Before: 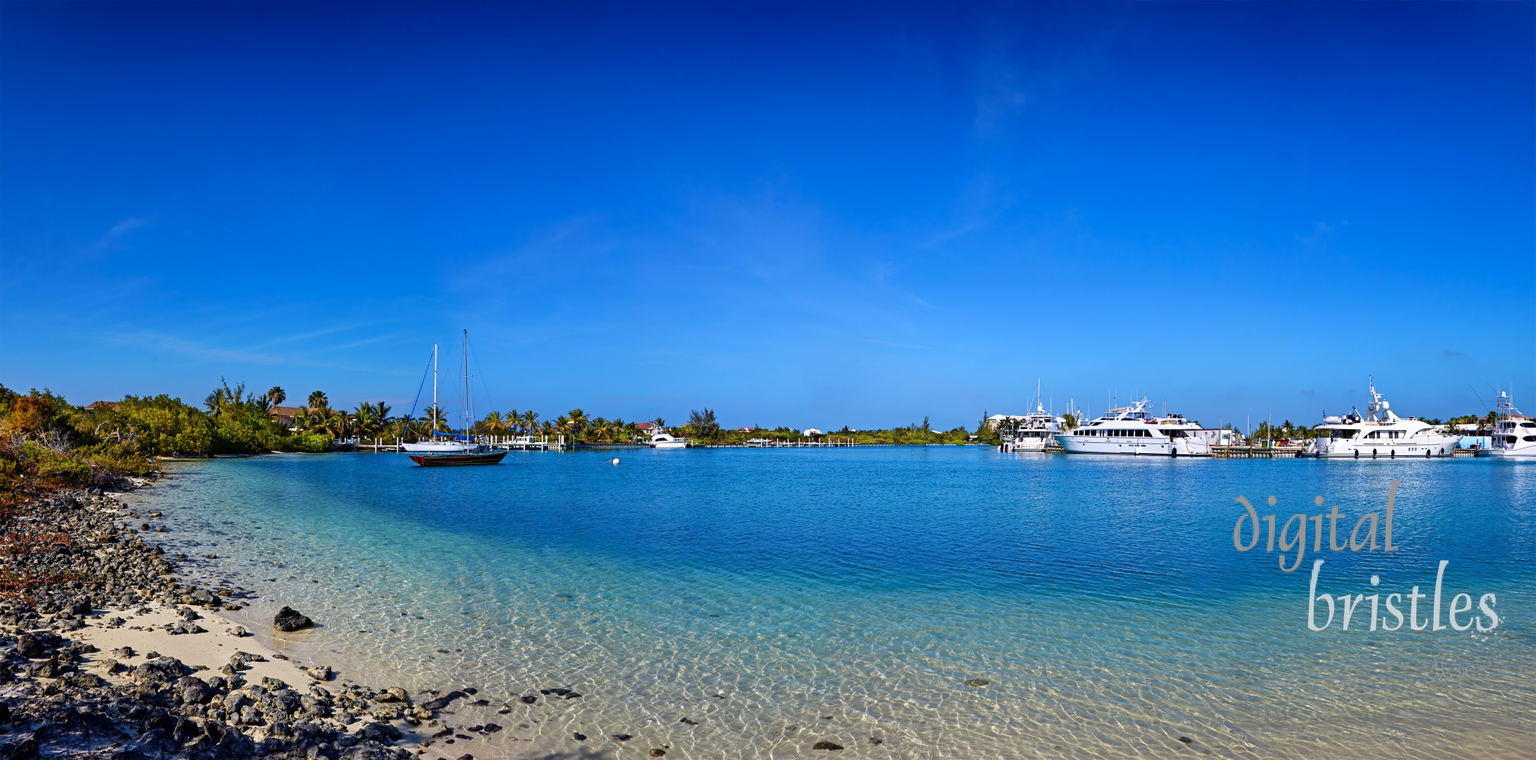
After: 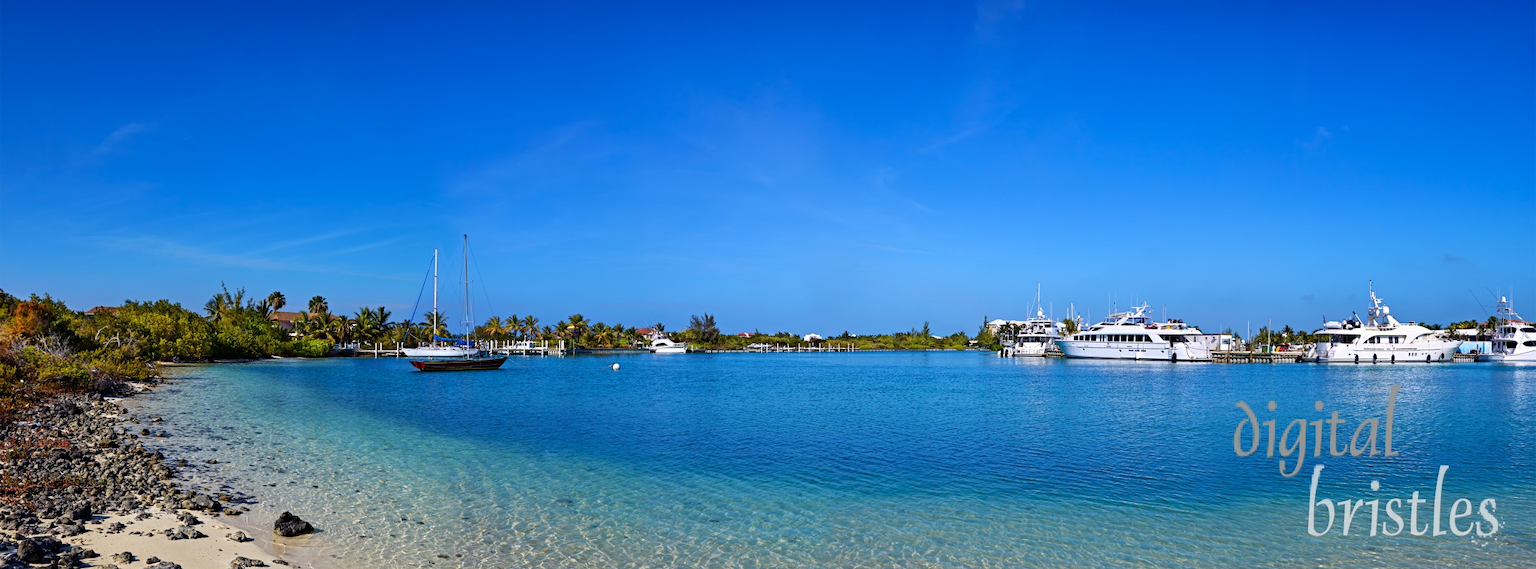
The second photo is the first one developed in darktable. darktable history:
crop and rotate: top 12.584%, bottom 12.545%
